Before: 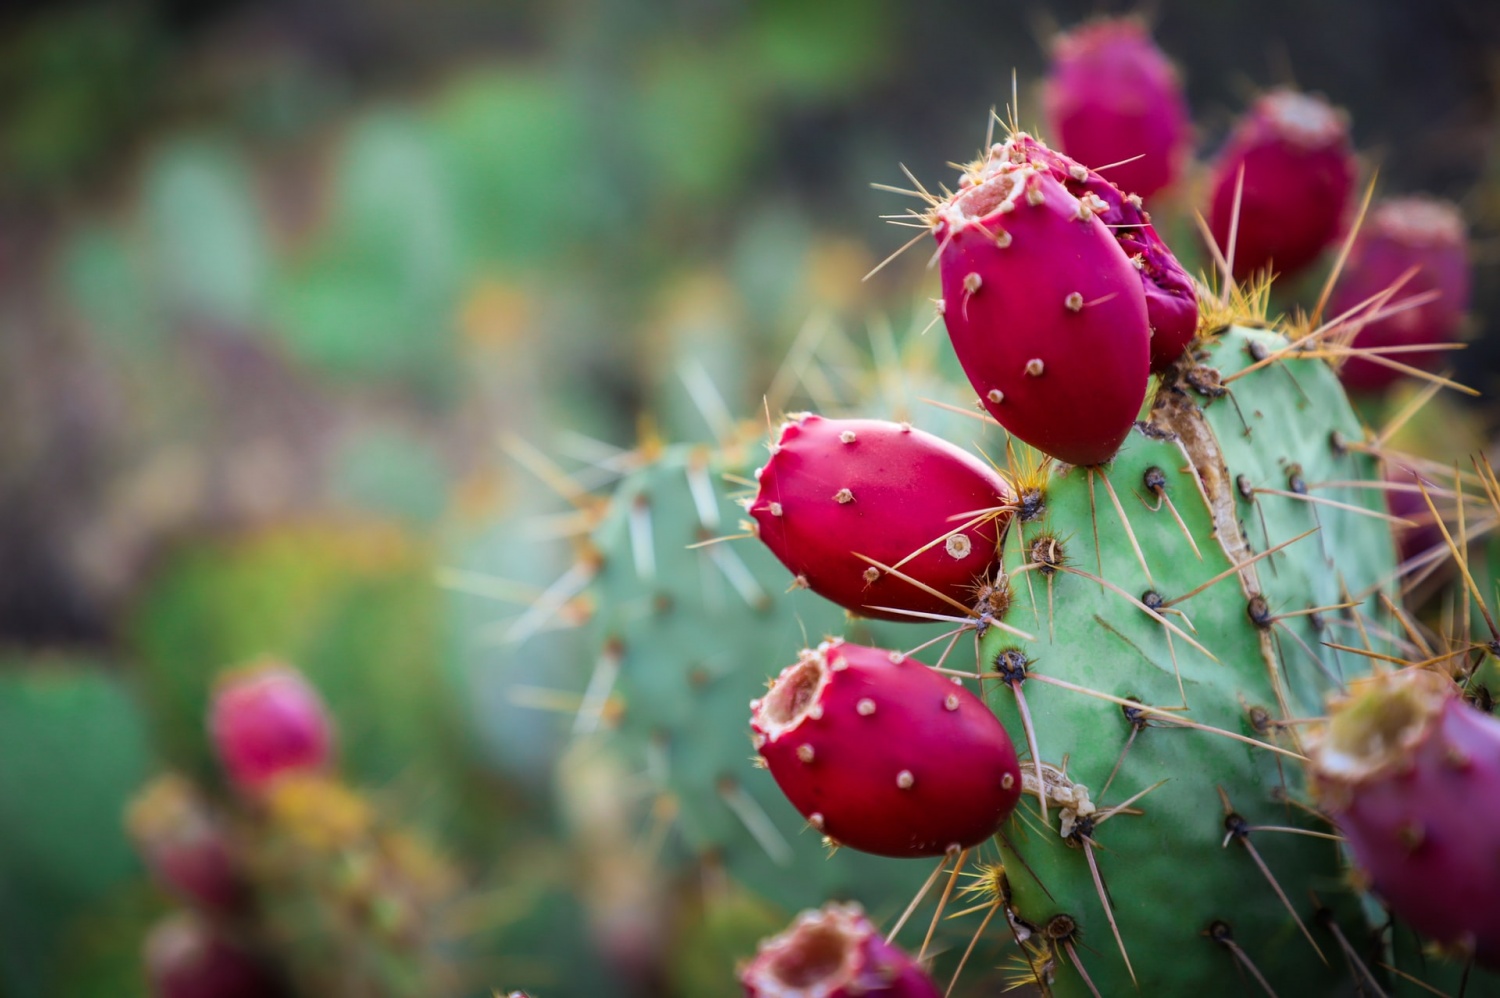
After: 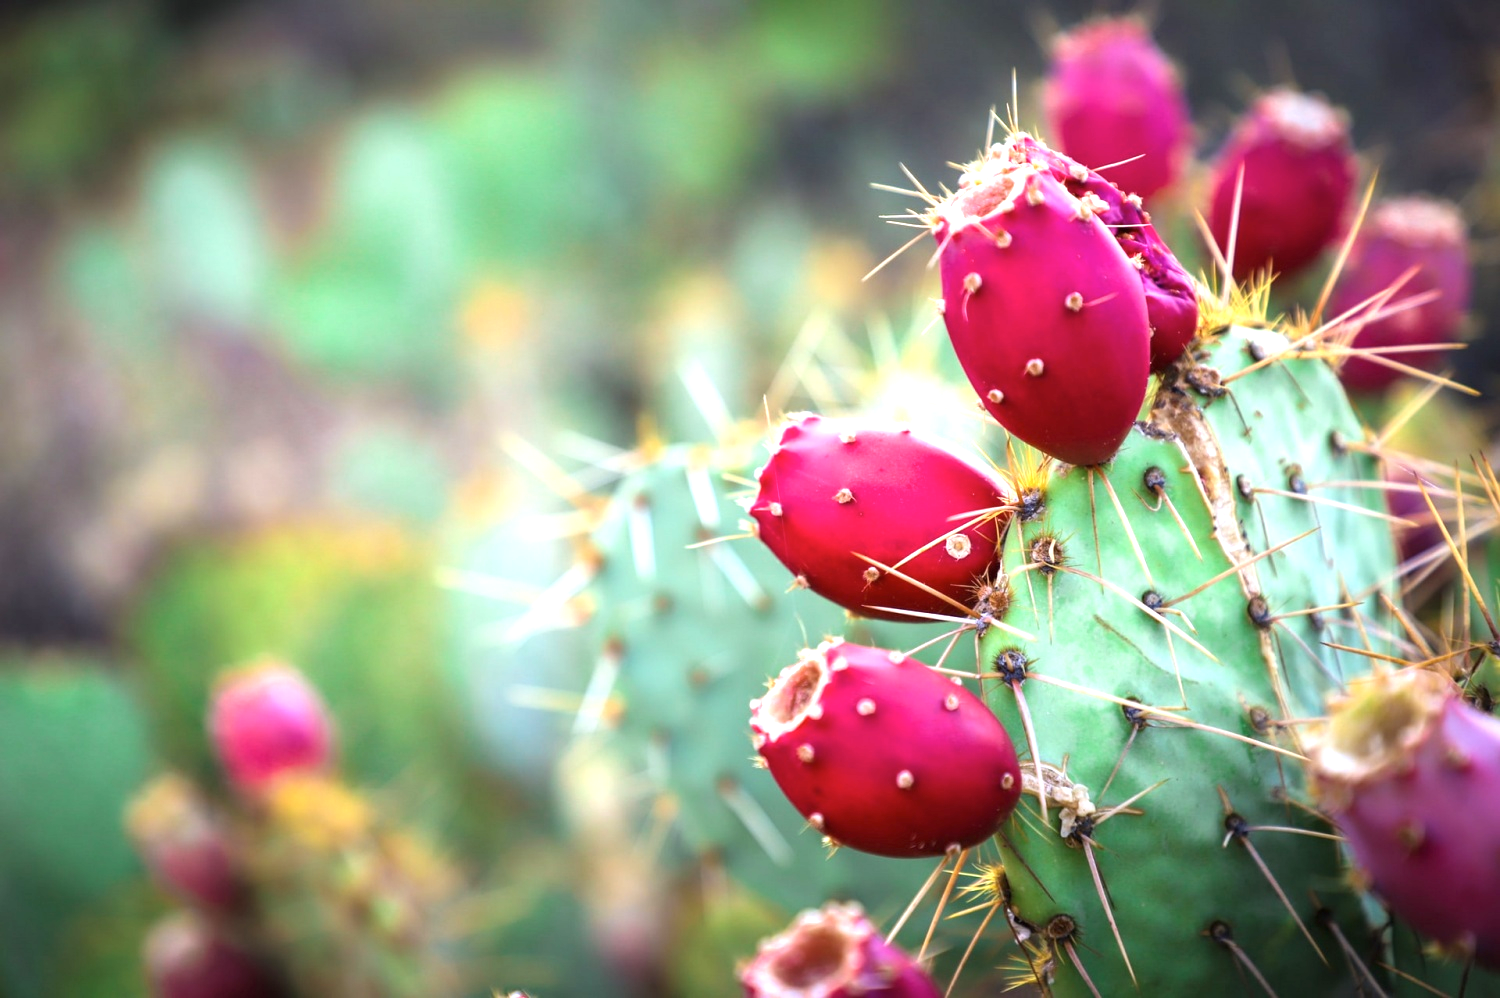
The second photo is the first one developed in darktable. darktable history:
contrast brightness saturation: saturation -0.052
exposure: black level correction 0, exposure 1.1 EV, compensate highlight preservation false
